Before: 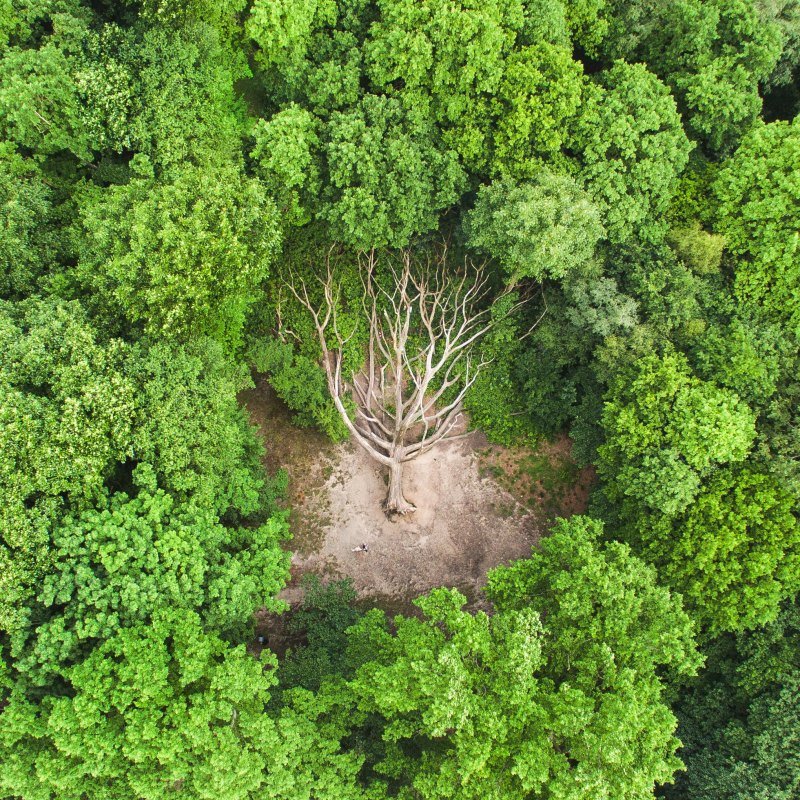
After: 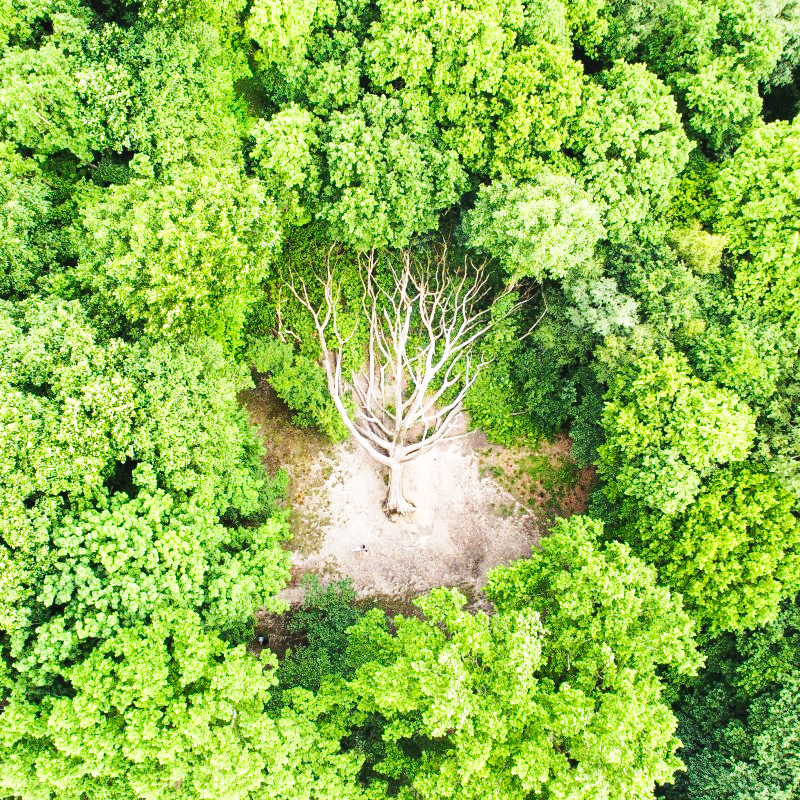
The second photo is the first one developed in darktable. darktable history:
base curve: curves: ch0 [(0, 0.003) (0.001, 0.002) (0.006, 0.004) (0.02, 0.022) (0.048, 0.086) (0.094, 0.234) (0.162, 0.431) (0.258, 0.629) (0.385, 0.8) (0.548, 0.918) (0.751, 0.988) (1, 1)], preserve colors none
white balance: red 0.98, blue 1.034
